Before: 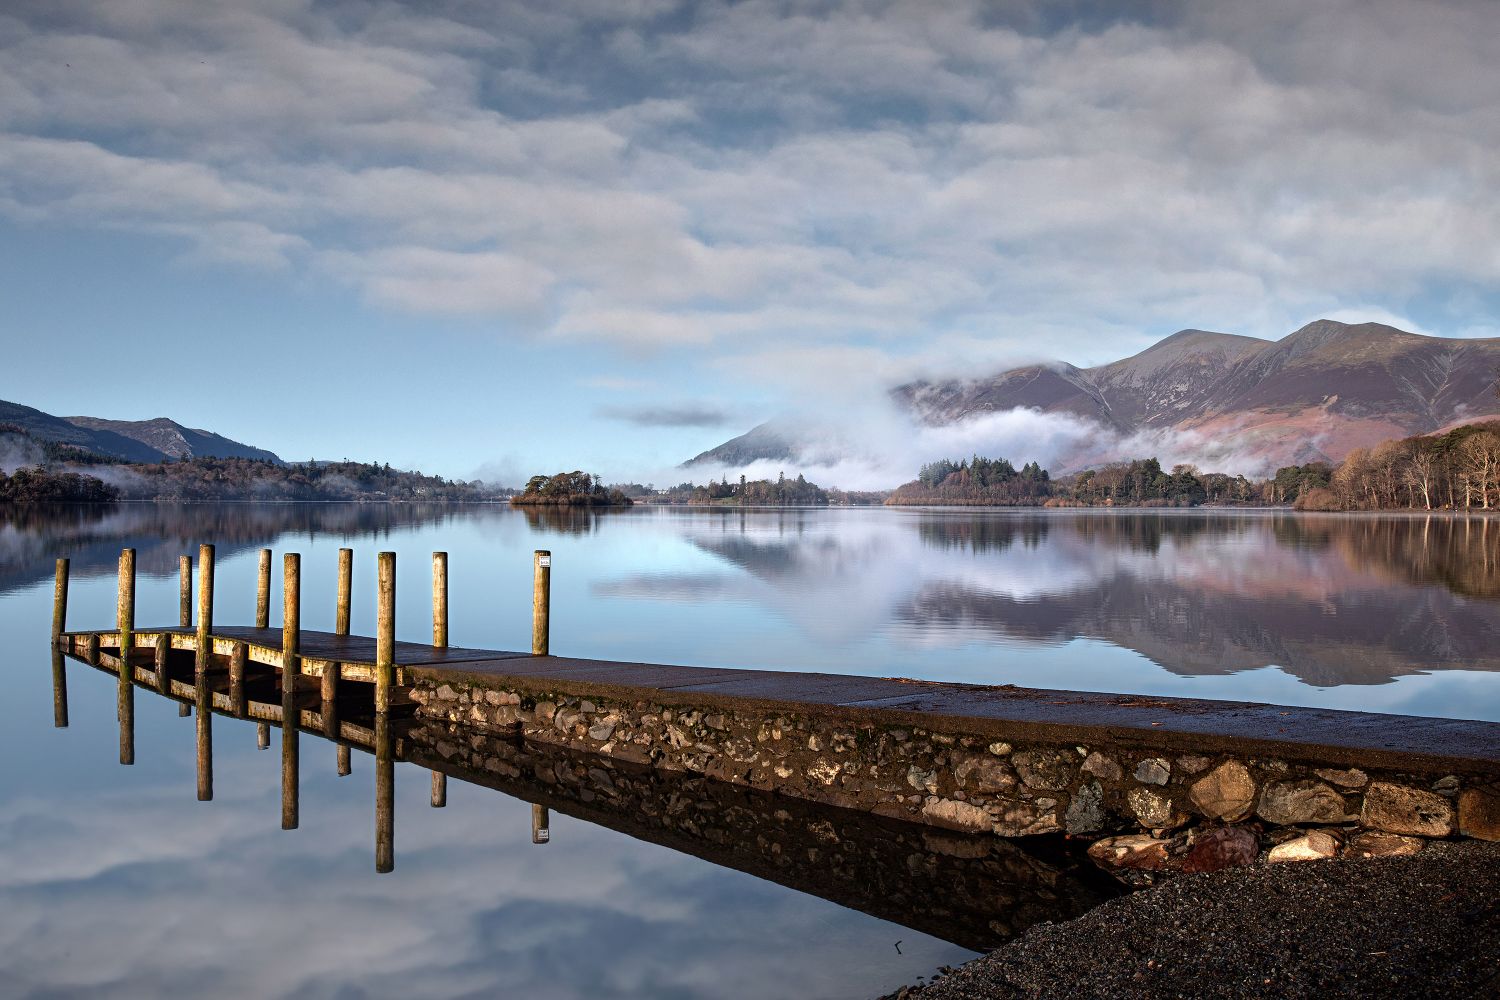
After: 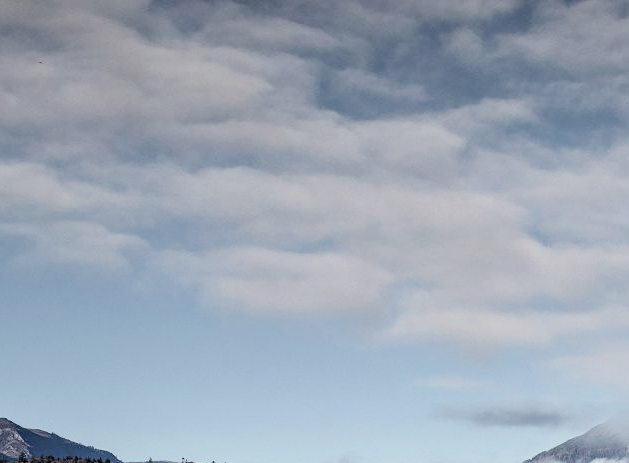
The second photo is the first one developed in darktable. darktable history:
color zones: curves: ch2 [(0, 0.5) (0.143, 0.5) (0.286, 0.416) (0.429, 0.5) (0.571, 0.5) (0.714, 0.5) (0.857, 0.5) (1, 0.5)]
filmic rgb: black relative exposure -7.65 EV, white relative exposure 4.56 EV, hardness 3.61
contrast brightness saturation: saturation -0.05
tone equalizer: -8 EV -0.417 EV, -7 EV -0.389 EV, -6 EV -0.333 EV, -5 EV -0.222 EV, -3 EV 0.222 EV, -2 EV 0.333 EV, -1 EV 0.389 EV, +0 EV 0.417 EV, edges refinement/feathering 500, mask exposure compensation -1.57 EV, preserve details no
local contrast: on, module defaults
crop and rotate: left 10.817%, top 0.062%, right 47.194%, bottom 53.626%
